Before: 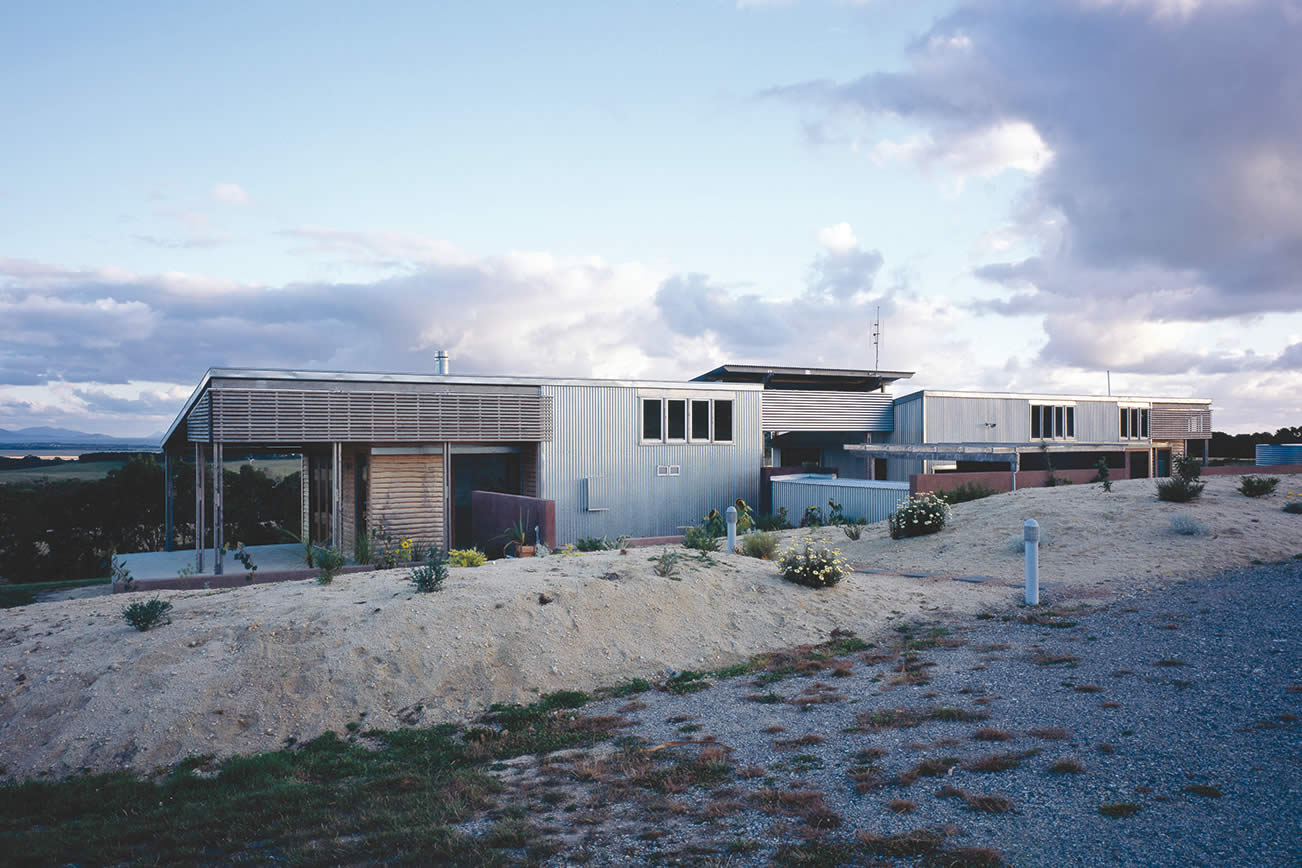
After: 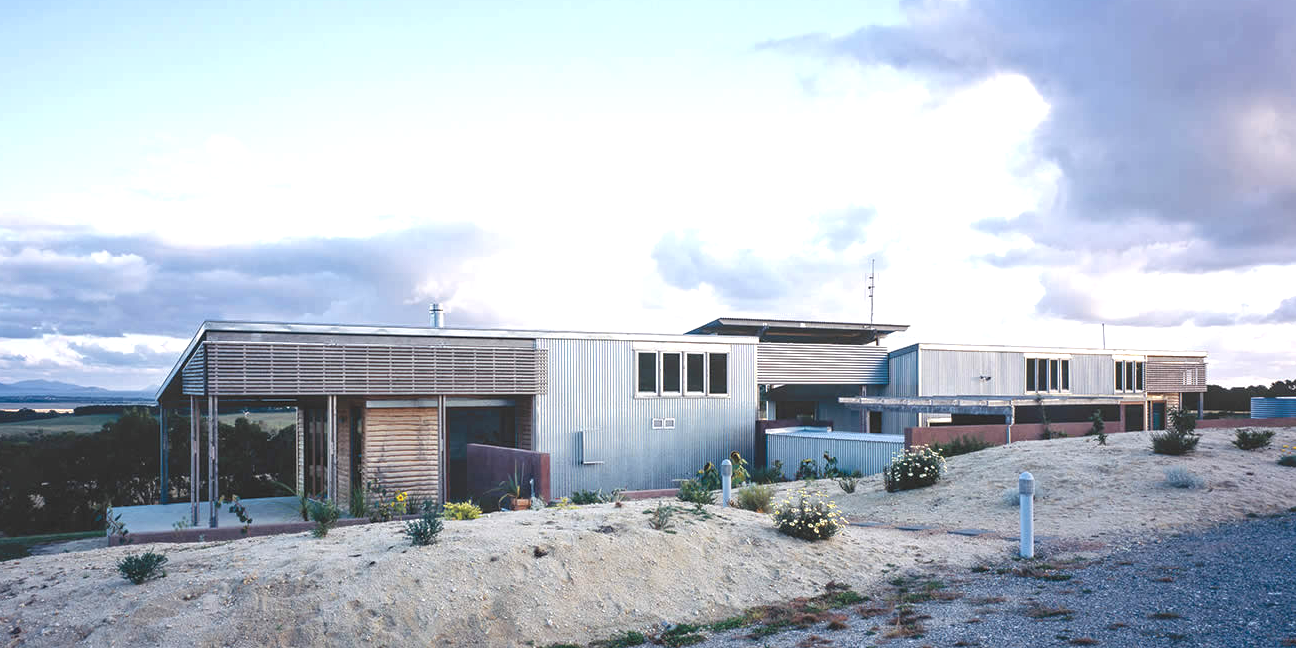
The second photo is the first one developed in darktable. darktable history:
crop: left 0.405%, top 5.525%, bottom 19.808%
local contrast: on, module defaults
sharpen: radius 5.341, amount 0.317, threshold 26.473
exposure: black level correction -0.002, exposure 0.53 EV, compensate highlight preservation false
